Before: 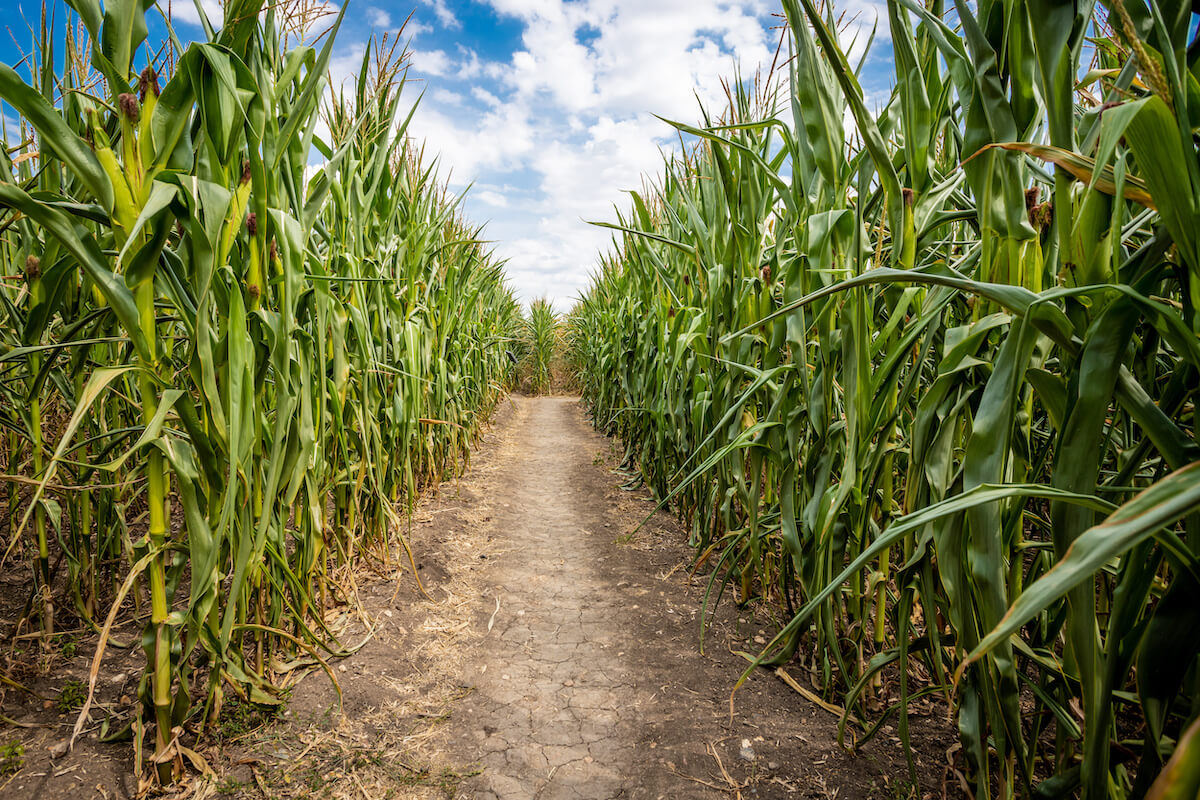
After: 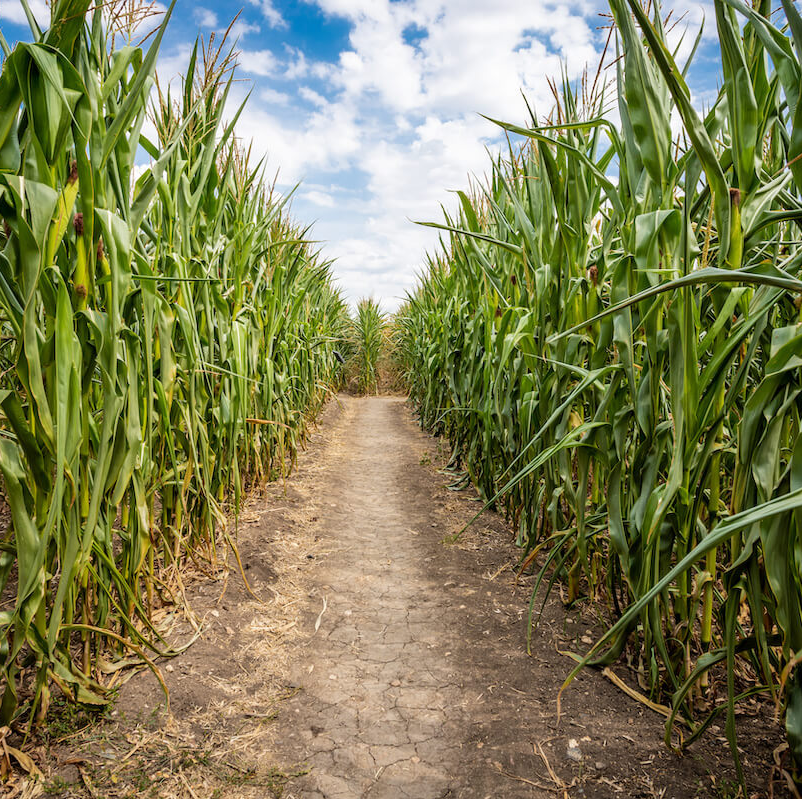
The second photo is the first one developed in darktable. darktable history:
crop and rotate: left 14.449%, right 18.652%
